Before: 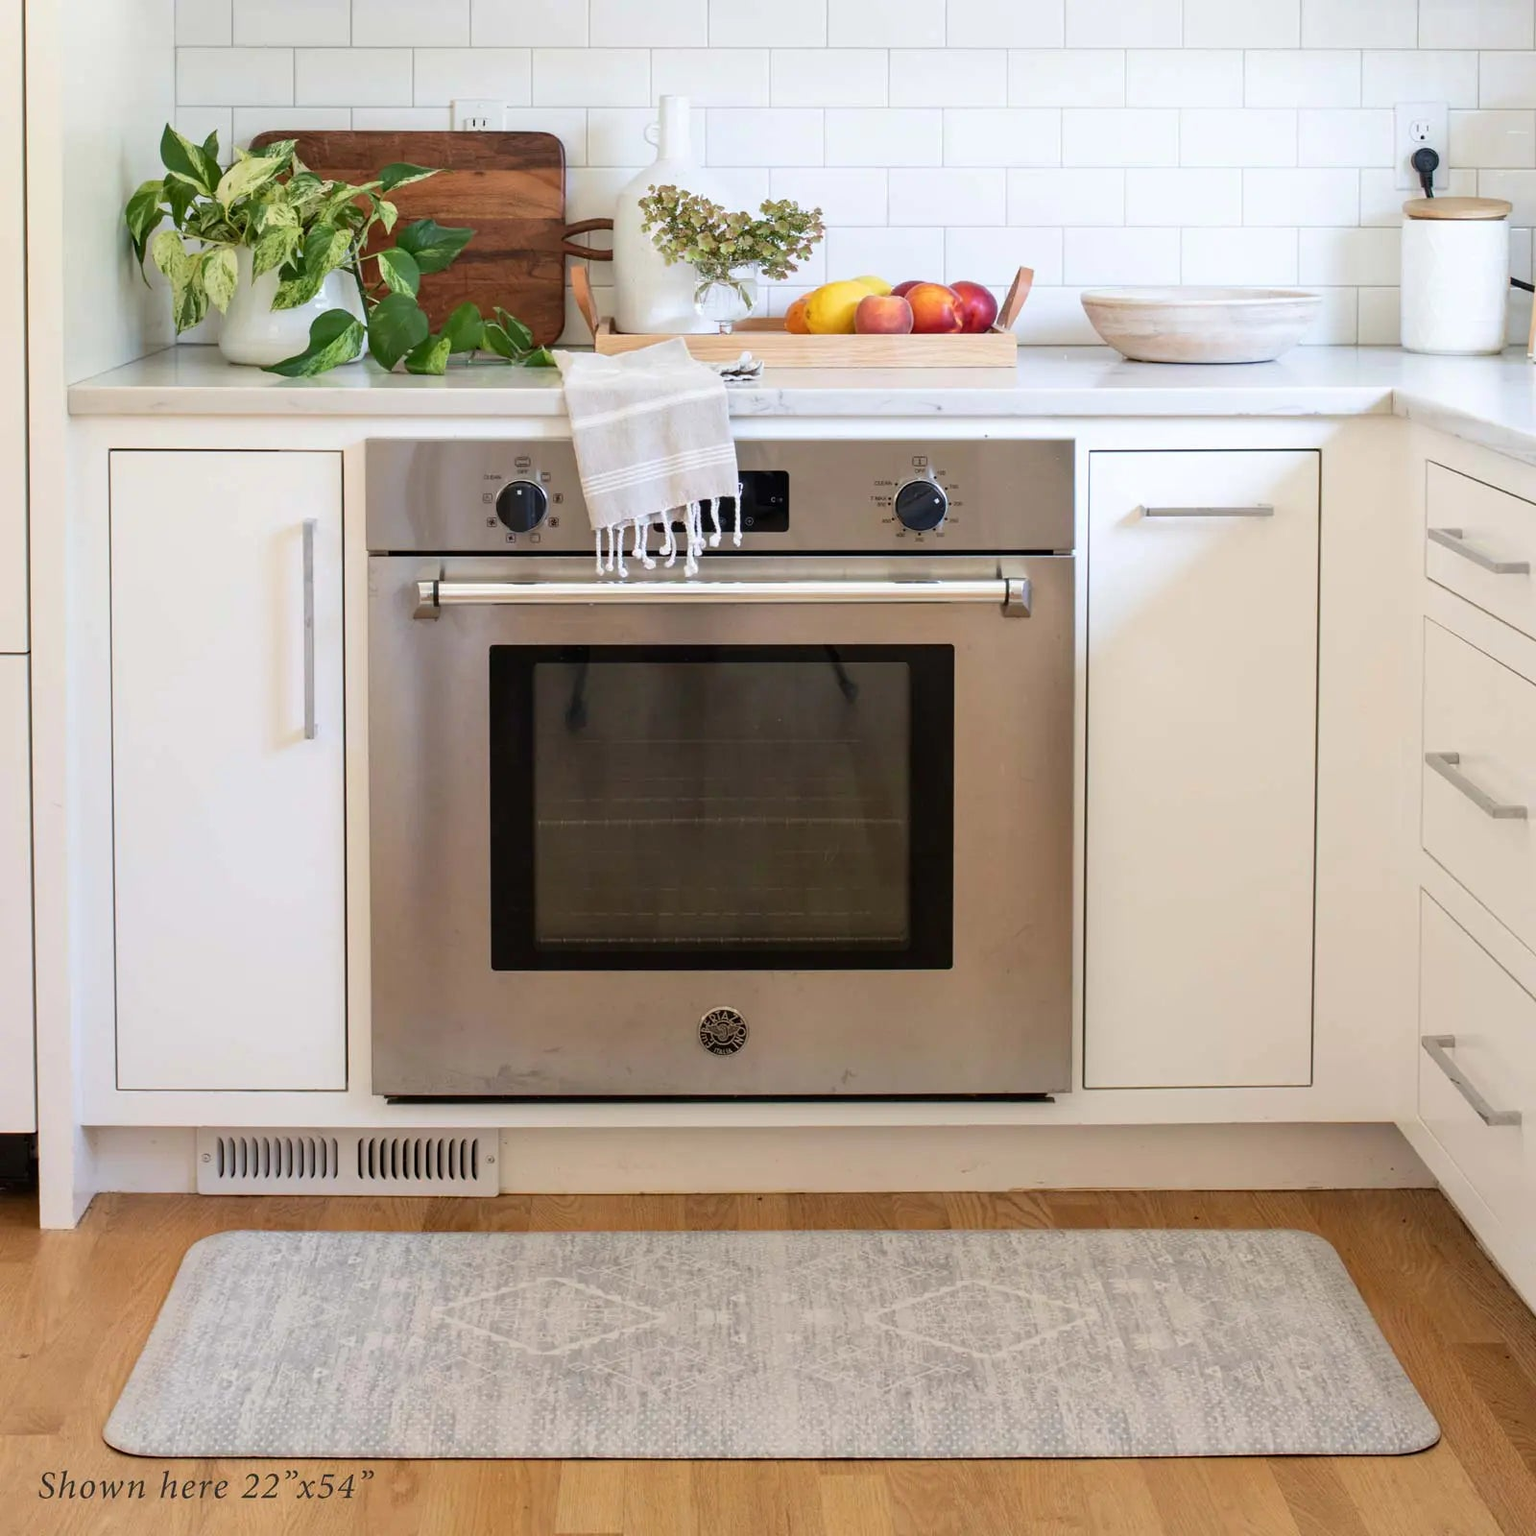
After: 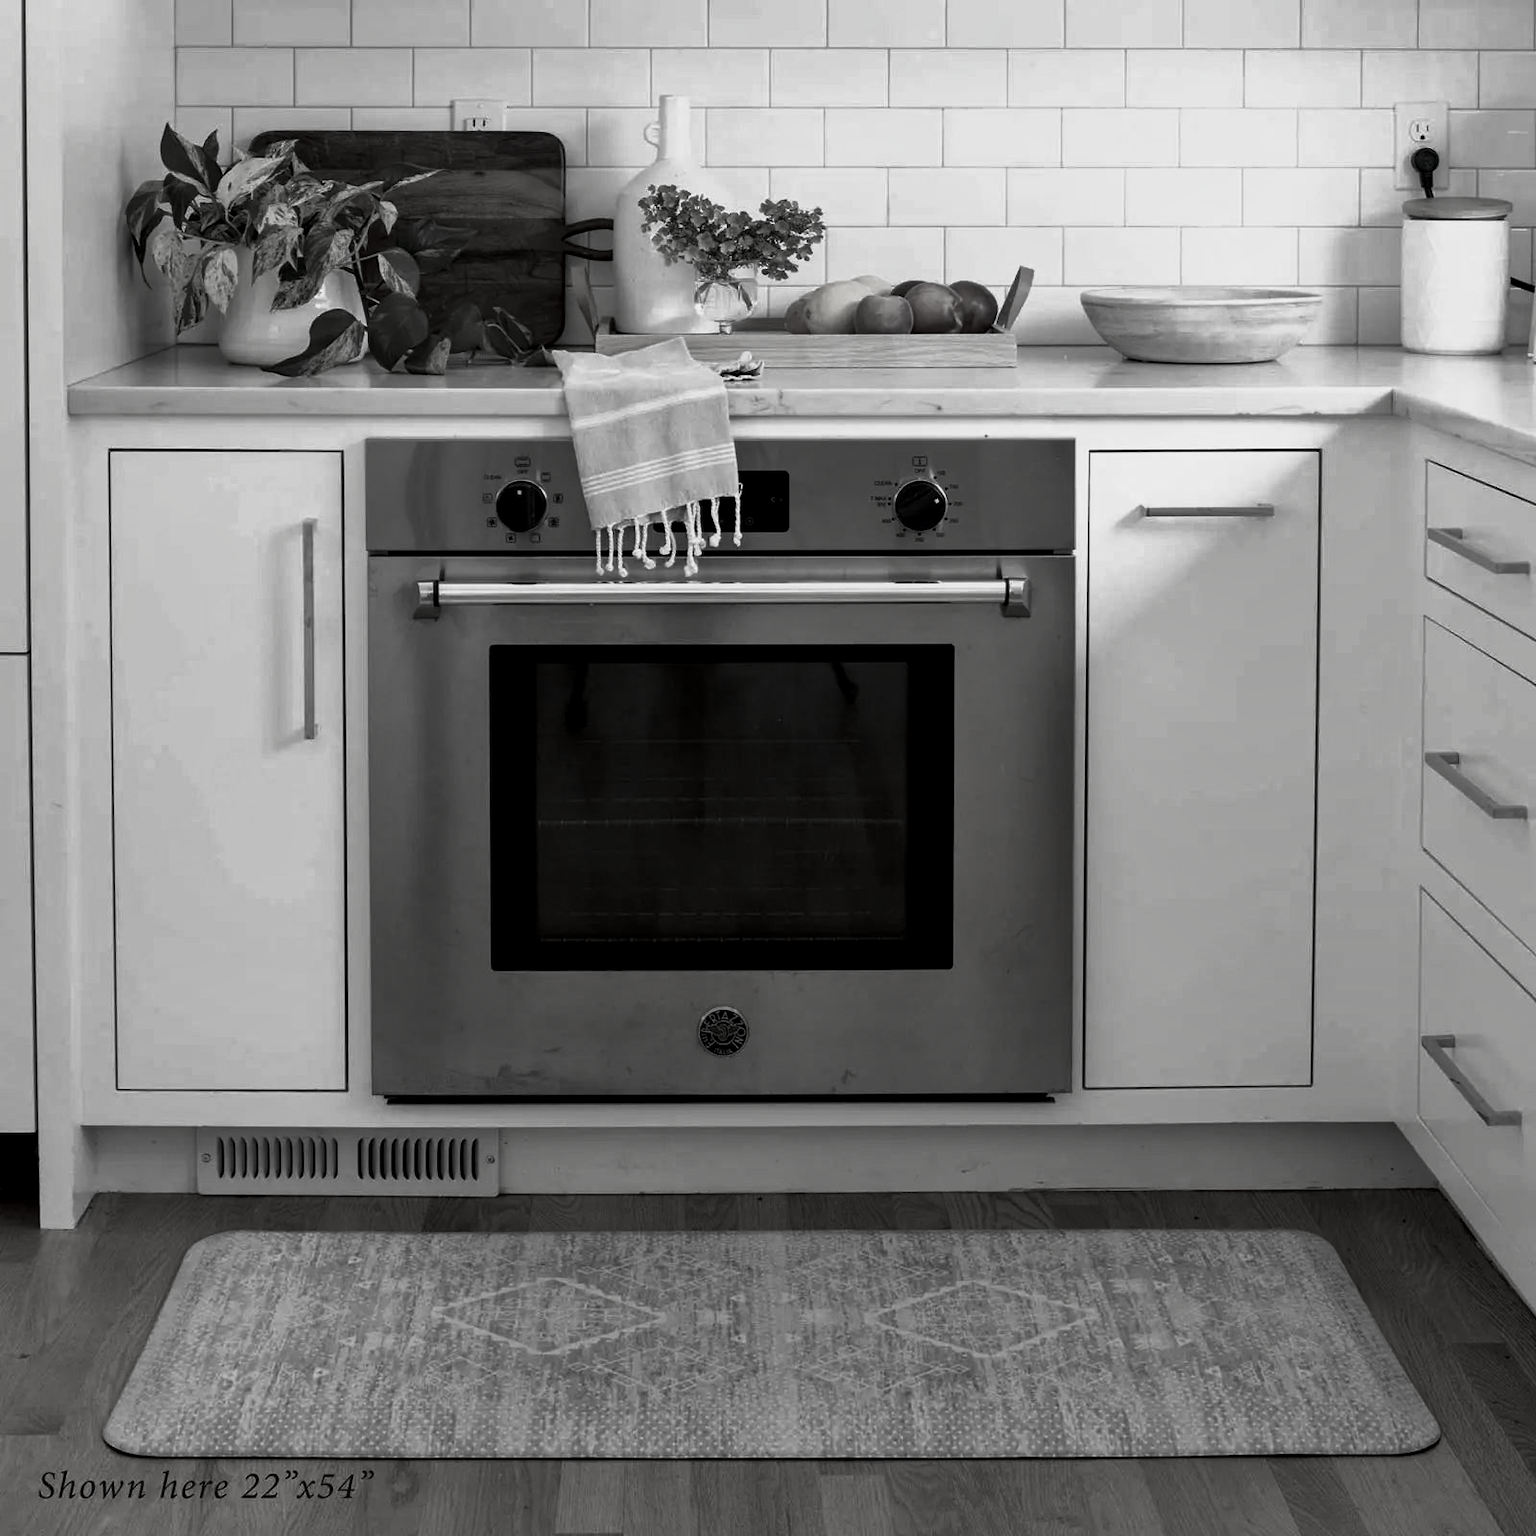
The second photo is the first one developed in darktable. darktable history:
base curve: curves: ch0 [(0.017, 0) (0.425, 0.441) (0.844, 0.933) (1, 1)], preserve colors none
shadows and highlights: on, module defaults
contrast brightness saturation: contrast -0.029, brightness -0.607, saturation -0.98
